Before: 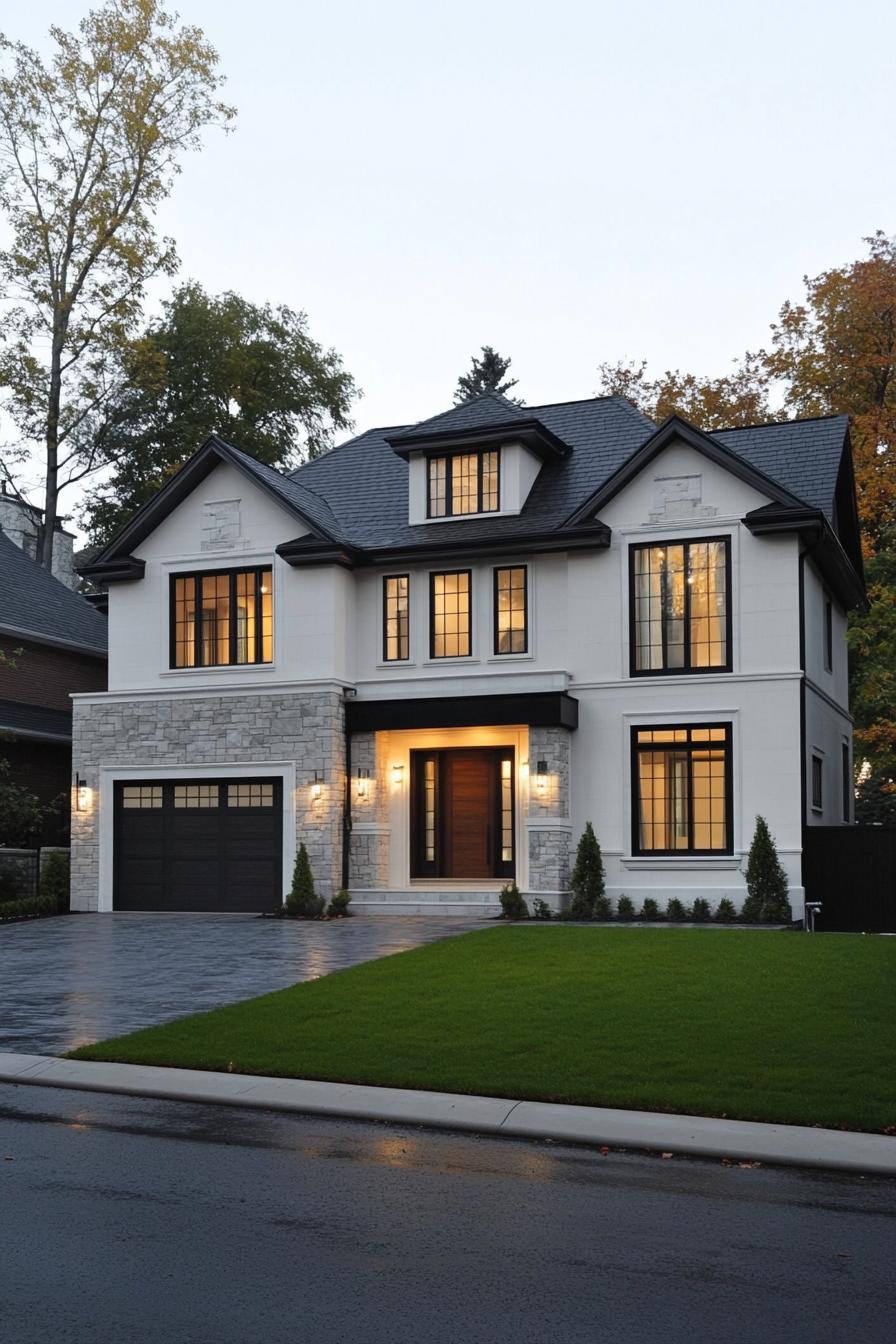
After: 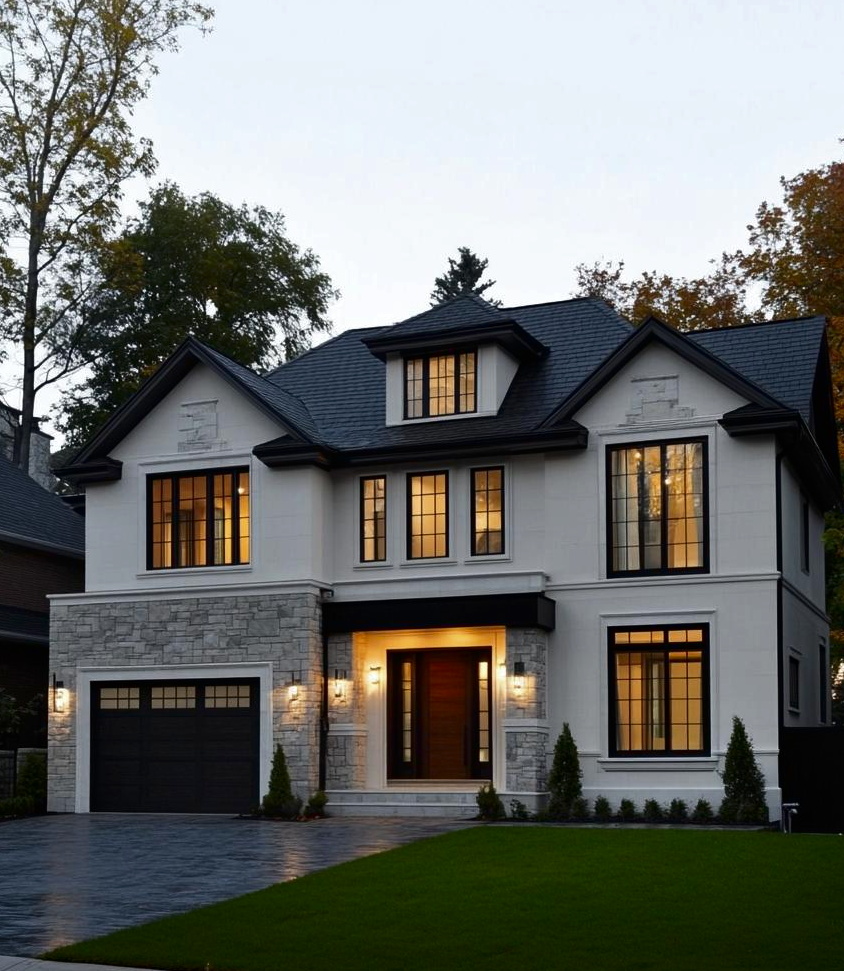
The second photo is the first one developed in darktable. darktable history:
crop: left 2.649%, top 7.373%, right 3.14%, bottom 20.31%
contrast brightness saturation: brightness -0.214, saturation 0.085
